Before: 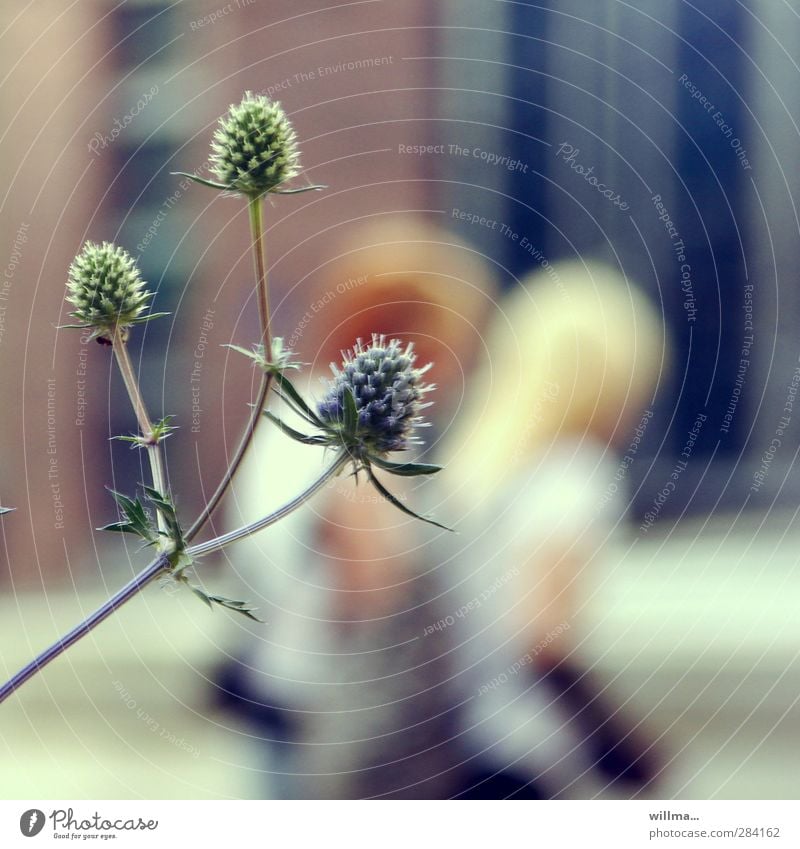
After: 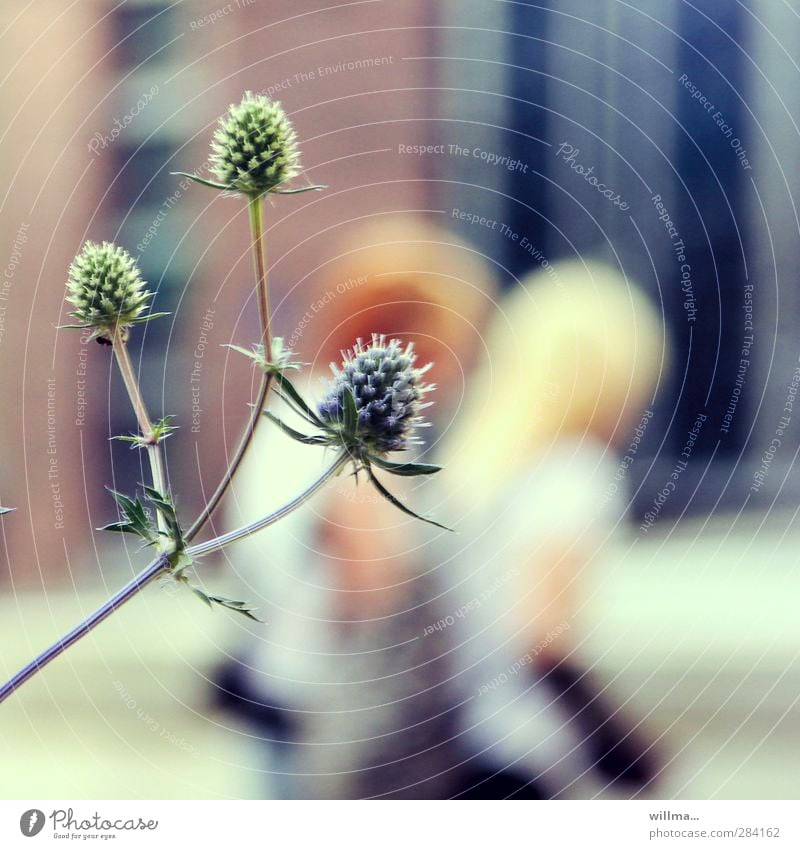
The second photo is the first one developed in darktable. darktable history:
crop: top 0.05%, bottom 0.098%
tone curve: curves: ch0 [(0, 0) (0.004, 0.001) (0.133, 0.112) (0.325, 0.362) (0.832, 0.893) (1, 1)], color space Lab, linked channels, preserve colors none
